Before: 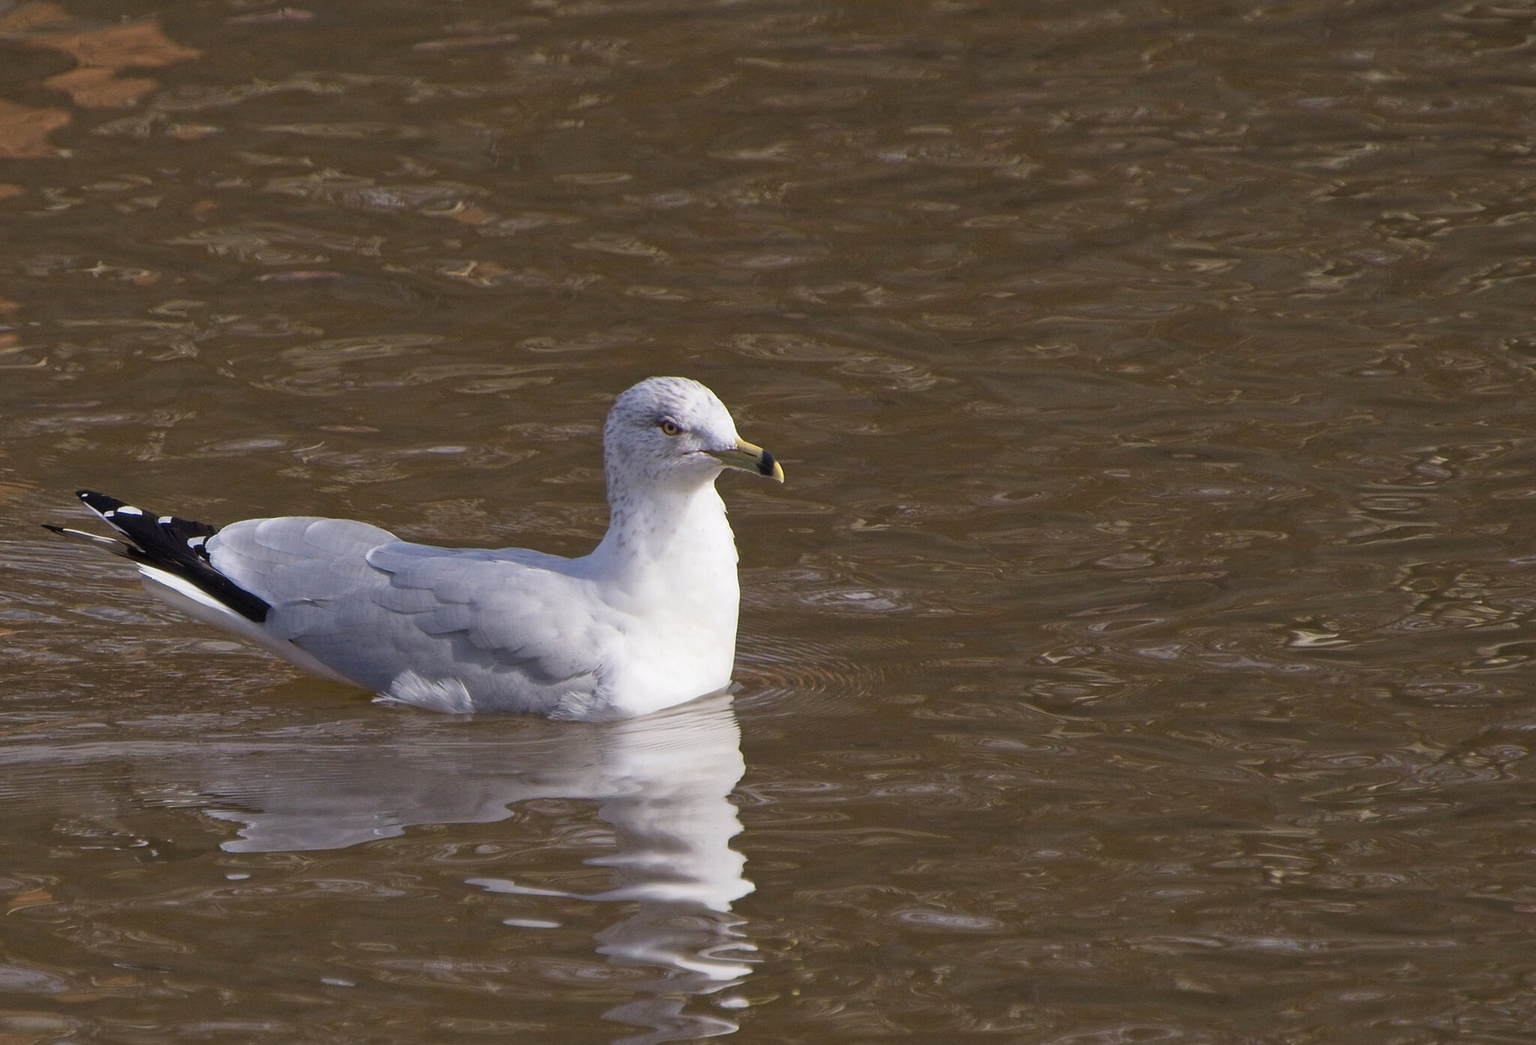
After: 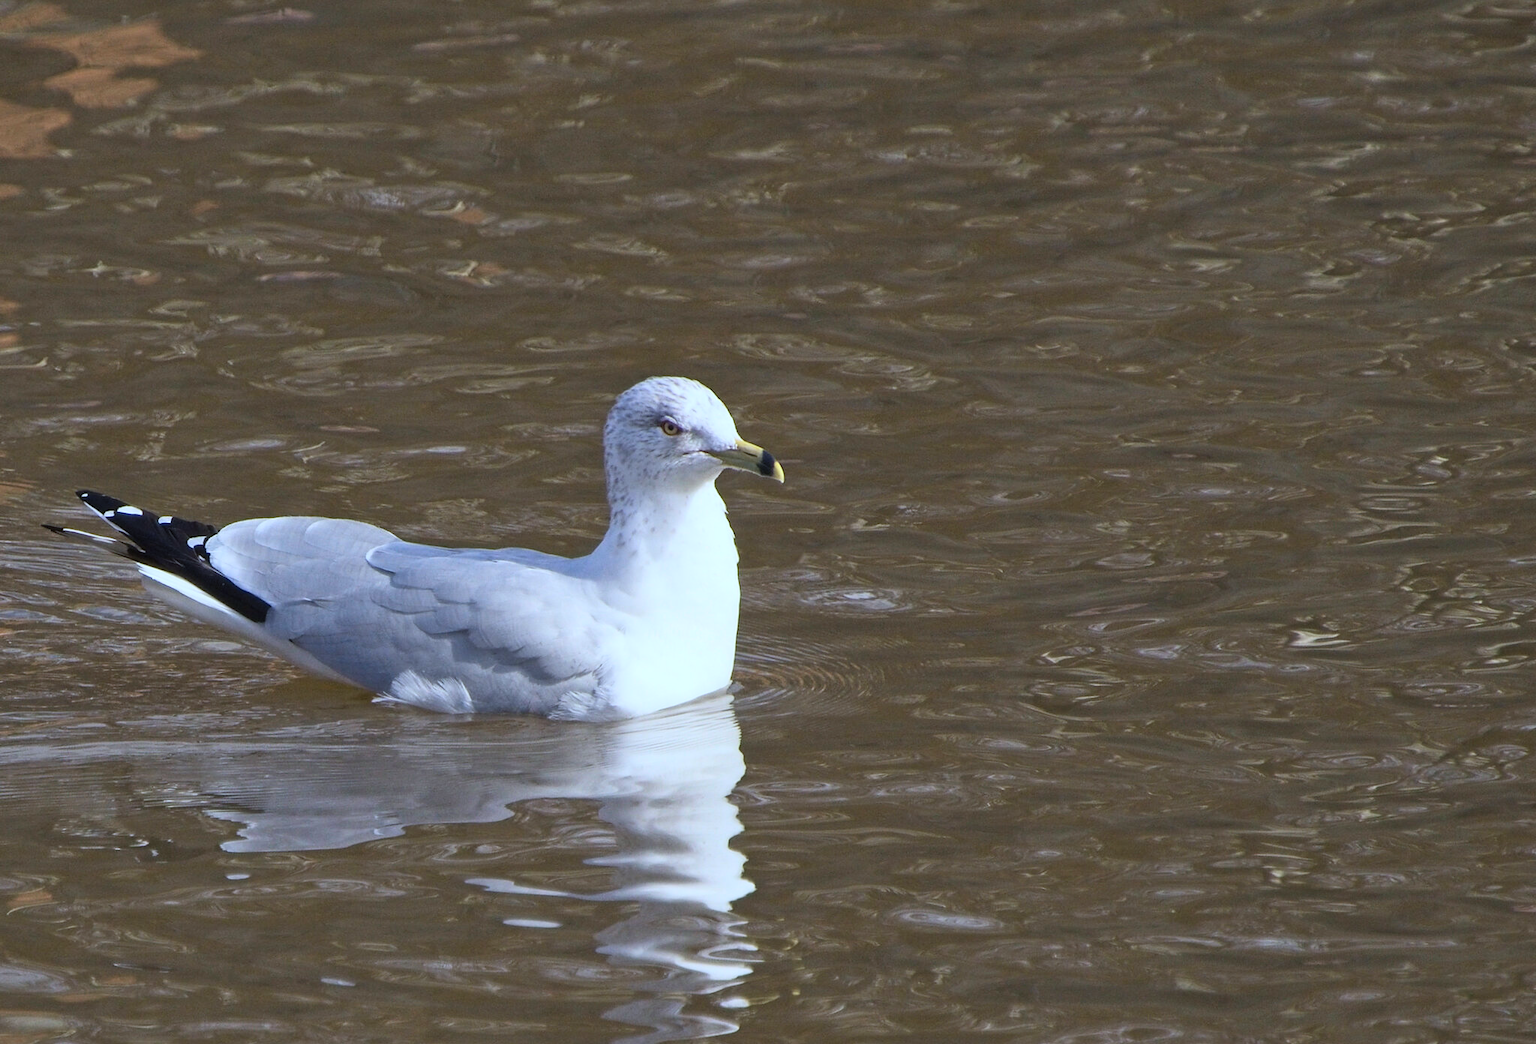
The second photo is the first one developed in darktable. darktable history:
color calibration: illuminant F (fluorescent), F source F9 (Cool White Deluxe 4150 K) – high CRI, x 0.374, y 0.373, temperature 4158.34 K
contrast brightness saturation: contrast 0.2, brightness 0.15, saturation 0.14
